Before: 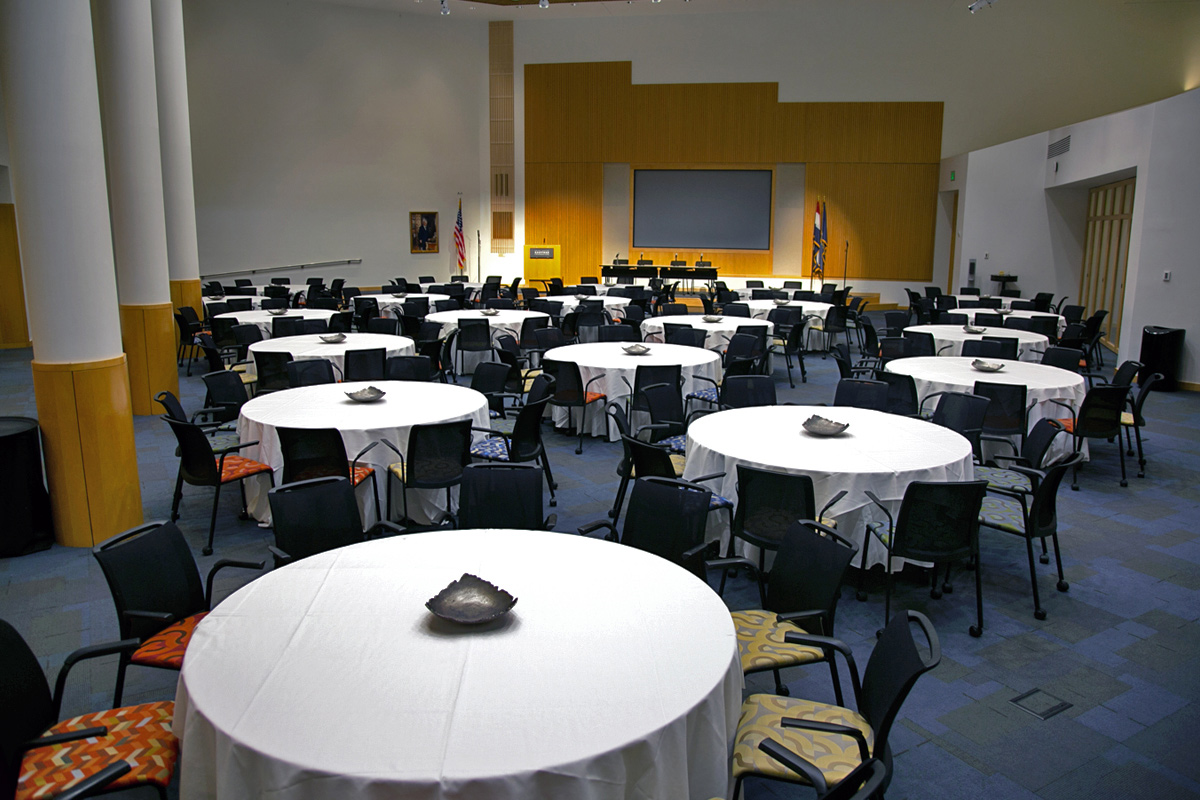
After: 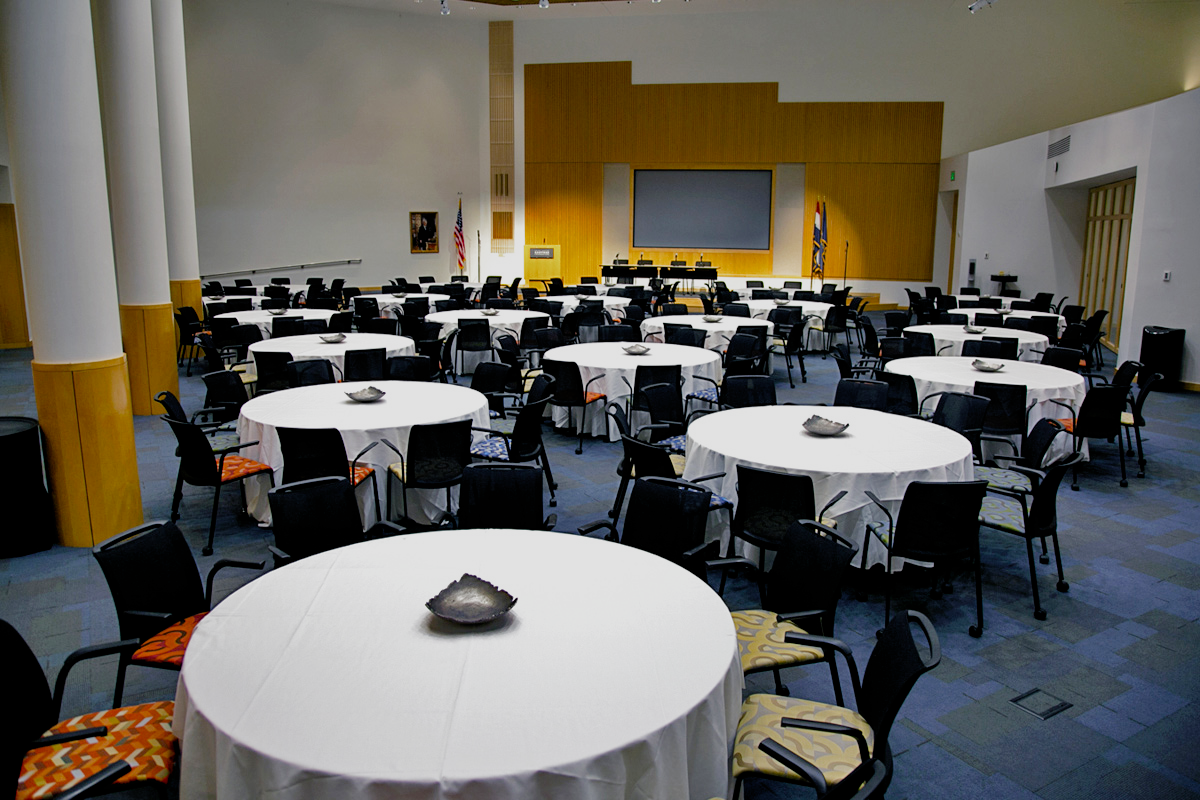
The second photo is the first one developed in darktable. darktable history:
exposure: black level correction 0.004, exposure 0.411 EV, compensate highlight preservation false
filmic rgb: black relative exposure -7.65 EV, white relative exposure 4.56 EV, hardness 3.61, add noise in highlights 0, preserve chrominance no, color science v4 (2020)
